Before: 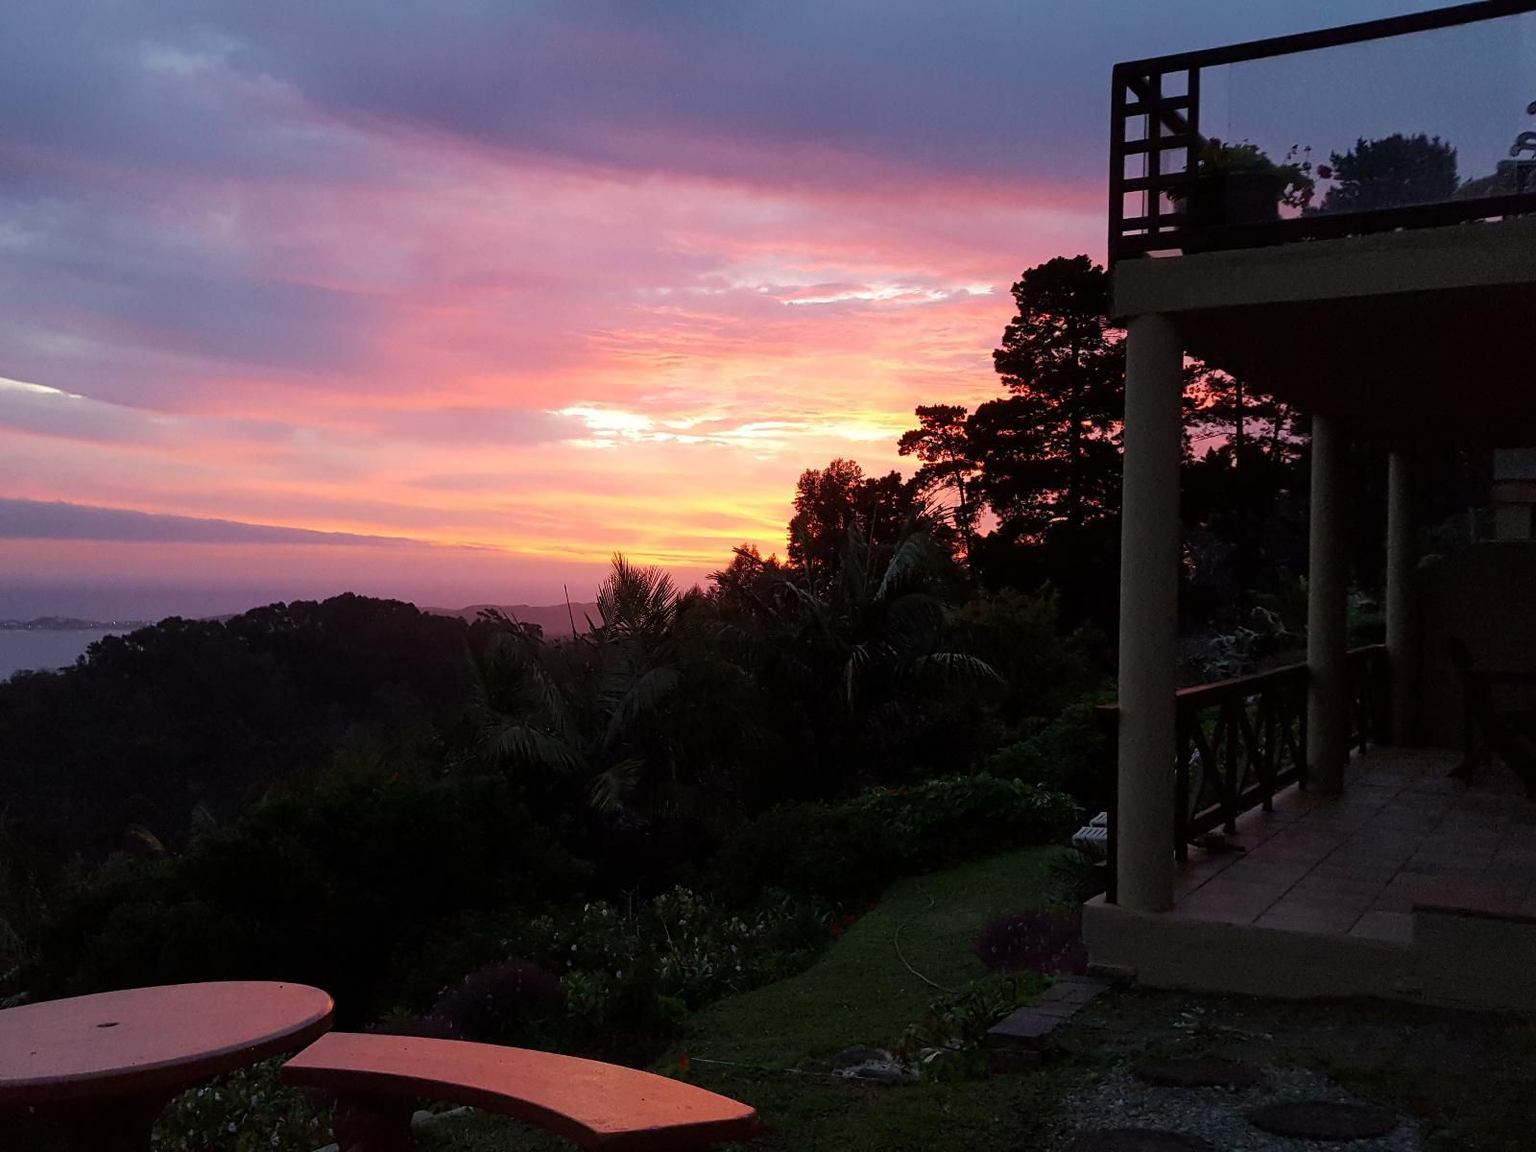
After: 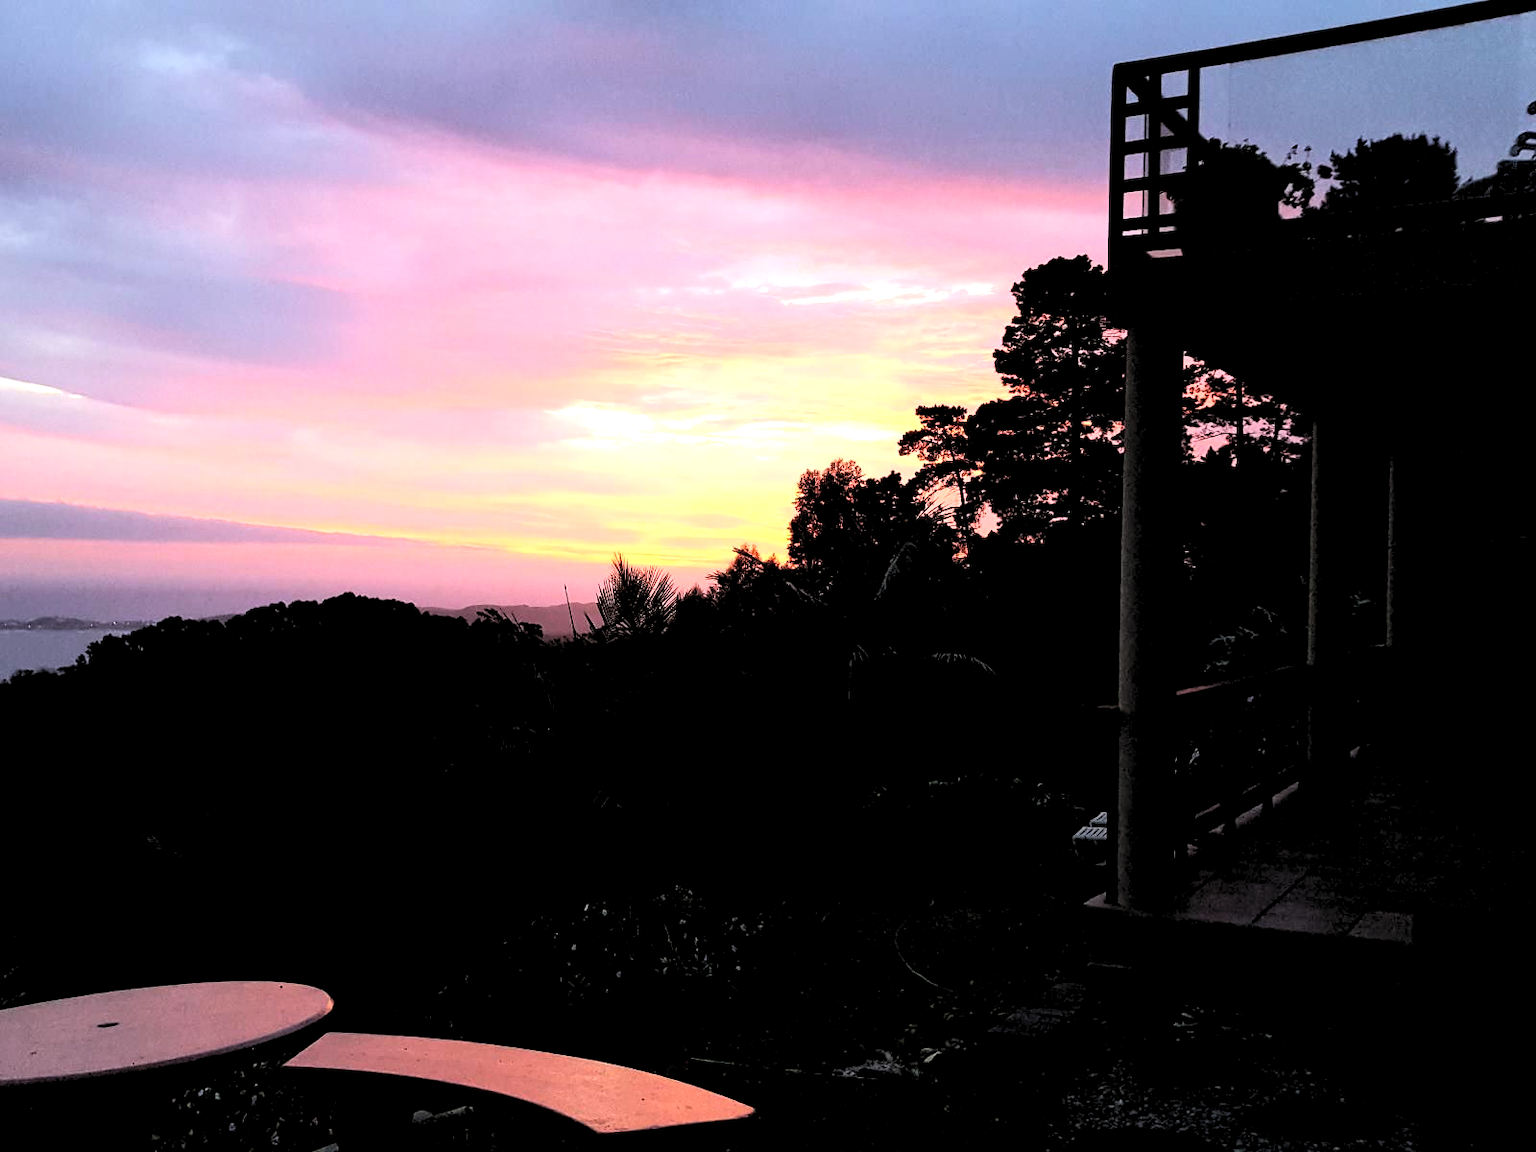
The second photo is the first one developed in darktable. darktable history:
contrast brightness saturation: contrast 0.14, brightness 0.21
rgb levels: levels [[0.01, 0.419, 0.839], [0, 0.5, 1], [0, 0.5, 1]]
tone equalizer: -8 EV -0.75 EV, -7 EV -0.7 EV, -6 EV -0.6 EV, -5 EV -0.4 EV, -3 EV 0.4 EV, -2 EV 0.6 EV, -1 EV 0.7 EV, +0 EV 0.75 EV, edges refinement/feathering 500, mask exposure compensation -1.57 EV, preserve details no
